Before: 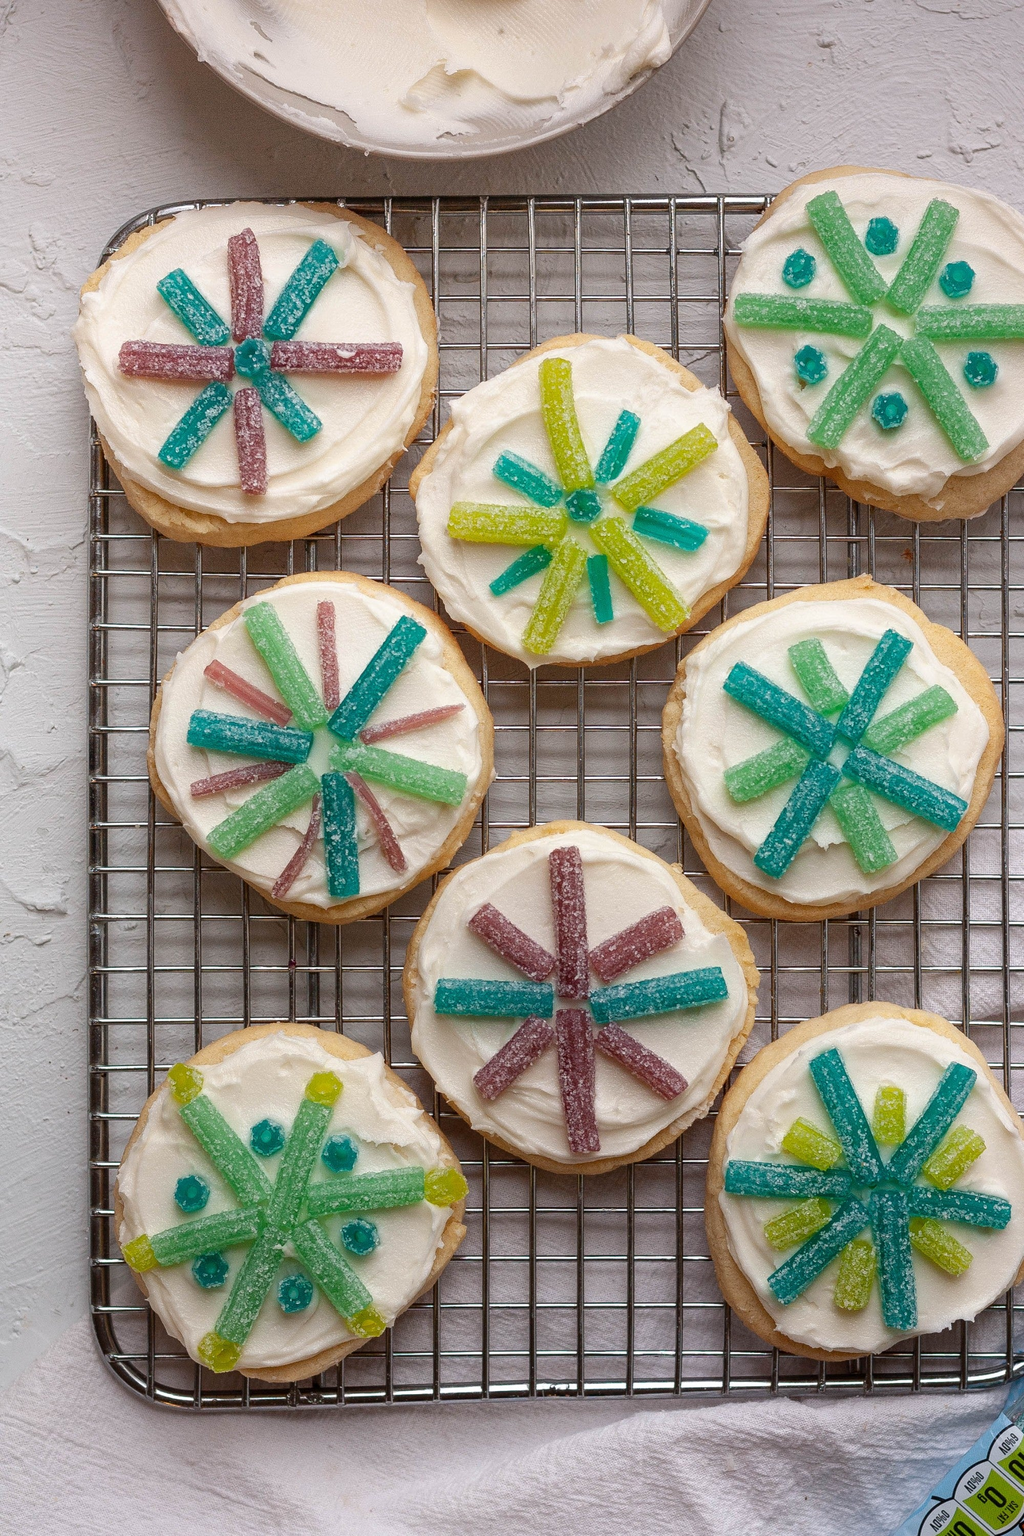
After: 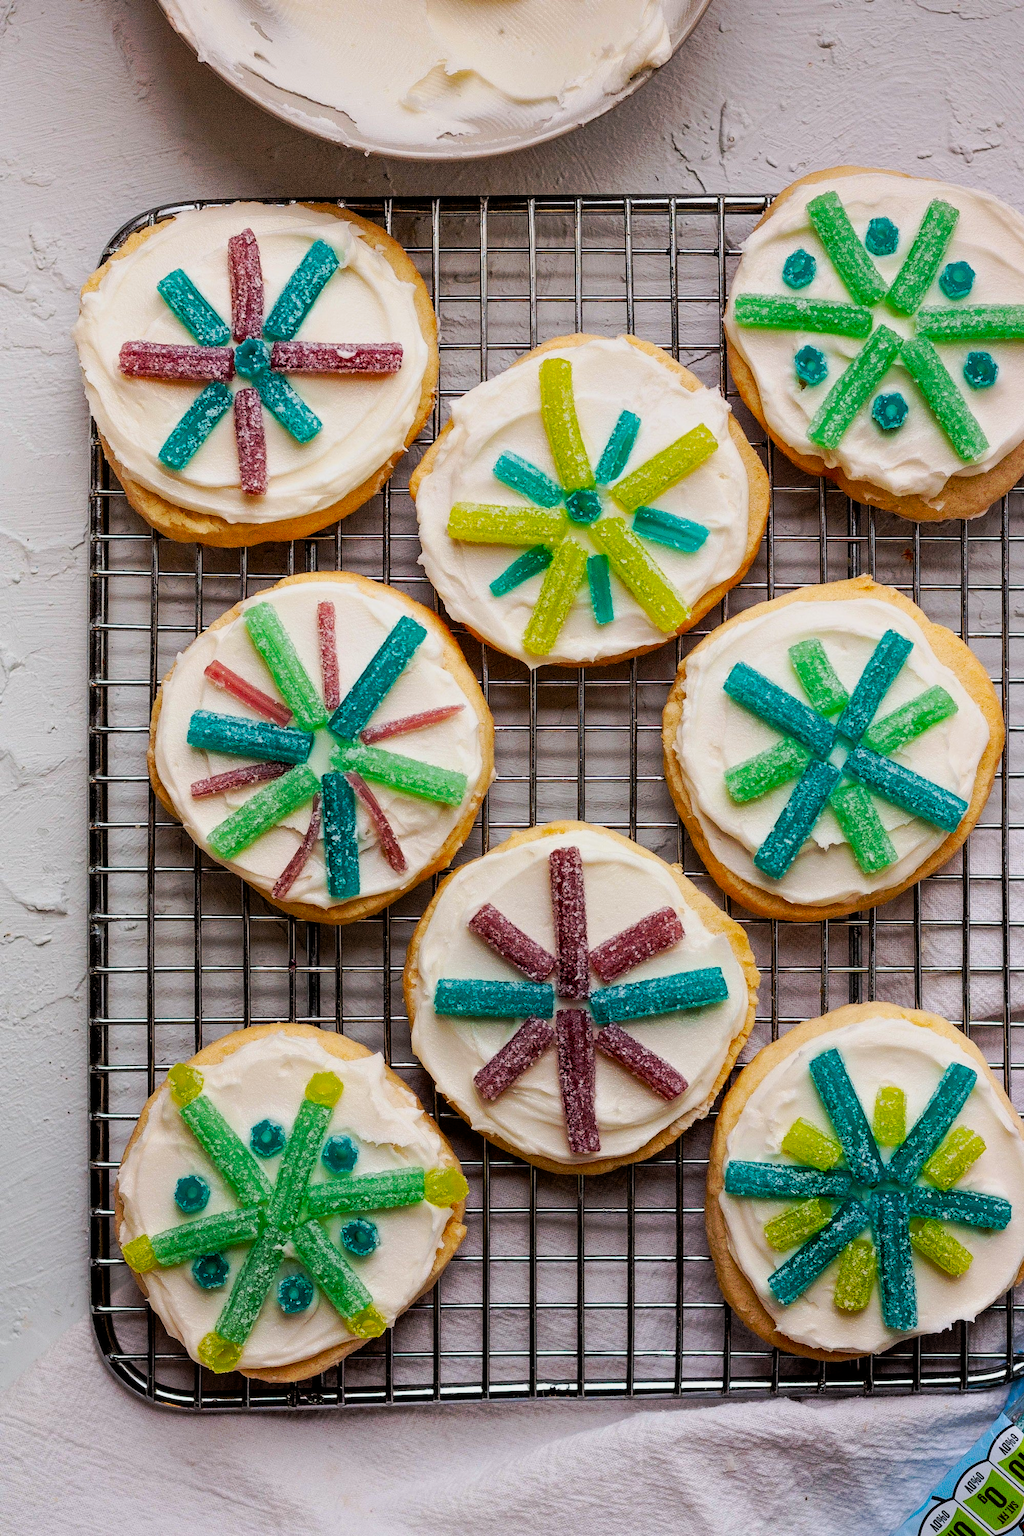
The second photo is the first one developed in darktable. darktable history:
contrast equalizer: octaves 7, y [[0.528, 0.548, 0.563, 0.562, 0.546, 0.526], [0.55 ×6], [0 ×6], [0 ×6], [0 ×6]]
filmic rgb: black relative exposure -7.75 EV, white relative exposure 4.4 EV, threshold 3 EV, target black luminance 0%, hardness 3.76, latitude 50.51%, contrast 1.074, highlights saturation mix 10%, shadows ↔ highlights balance -0.22%, color science v4 (2020), enable highlight reconstruction true
tone curve: curves: ch0 [(0, 0) (0.003, 0.003) (0.011, 0.011) (0.025, 0.024) (0.044, 0.042) (0.069, 0.066) (0.1, 0.095) (0.136, 0.129) (0.177, 0.169) (0.224, 0.214) (0.277, 0.264) (0.335, 0.319) (0.399, 0.38) (0.468, 0.446) (0.543, 0.558) (0.623, 0.636) (0.709, 0.719) (0.801, 0.807) (0.898, 0.901) (1, 1)], preserve colors none
